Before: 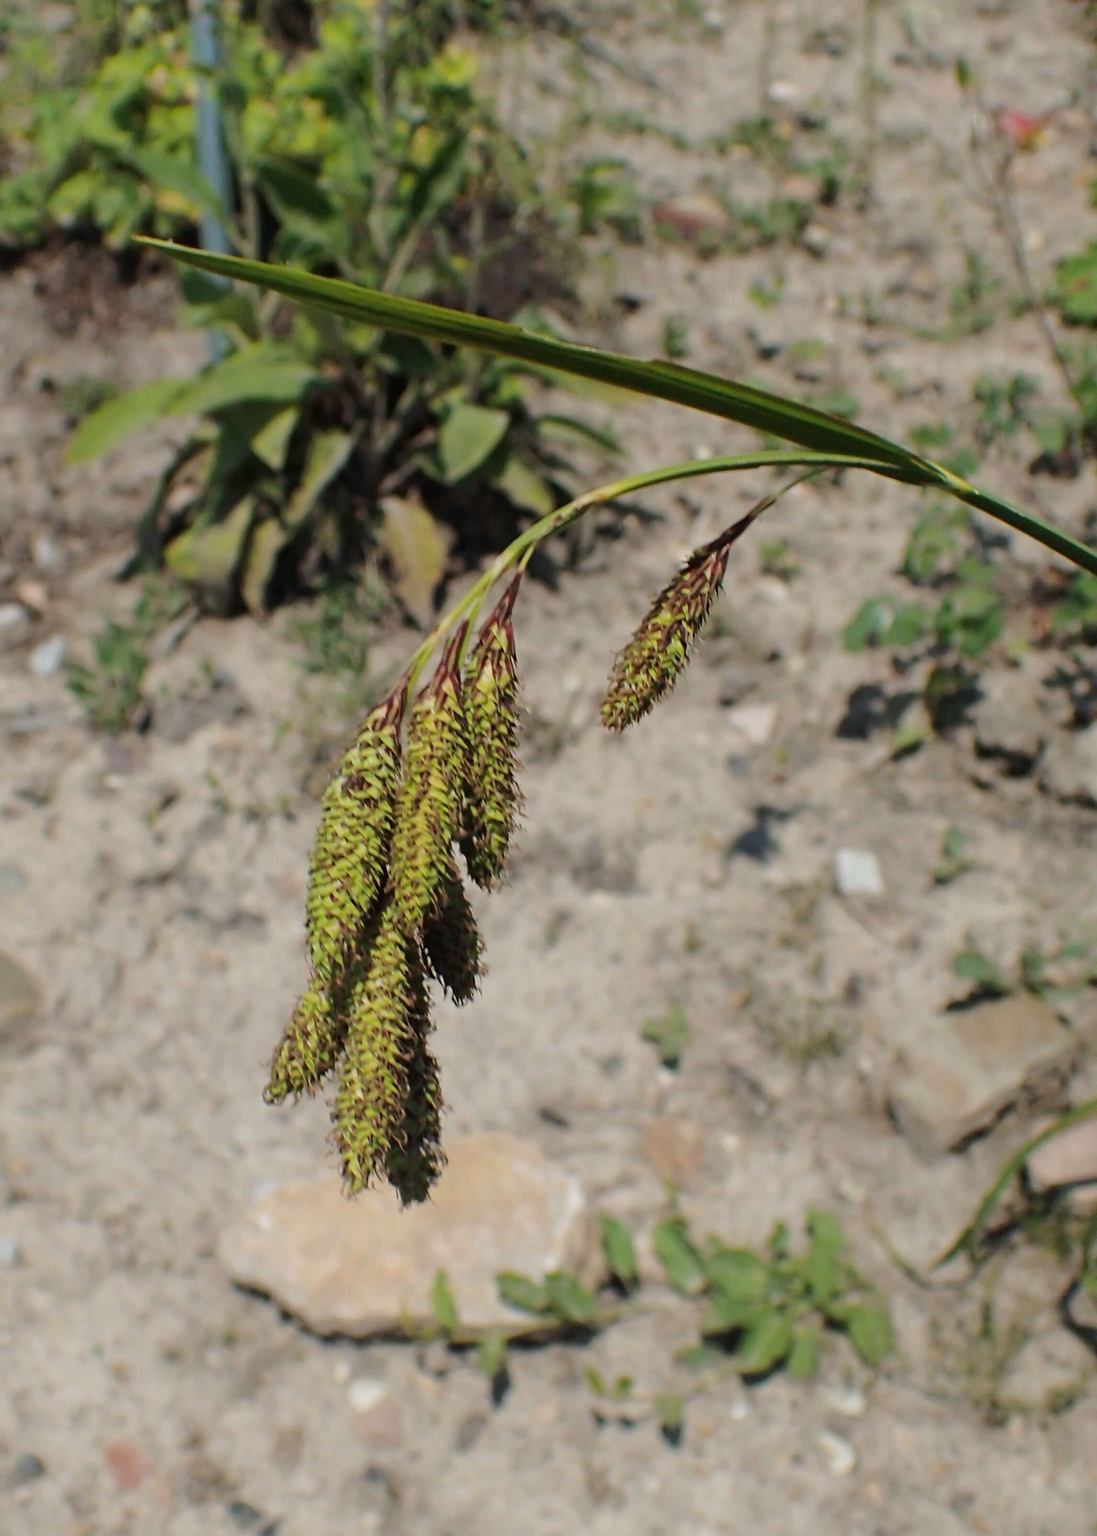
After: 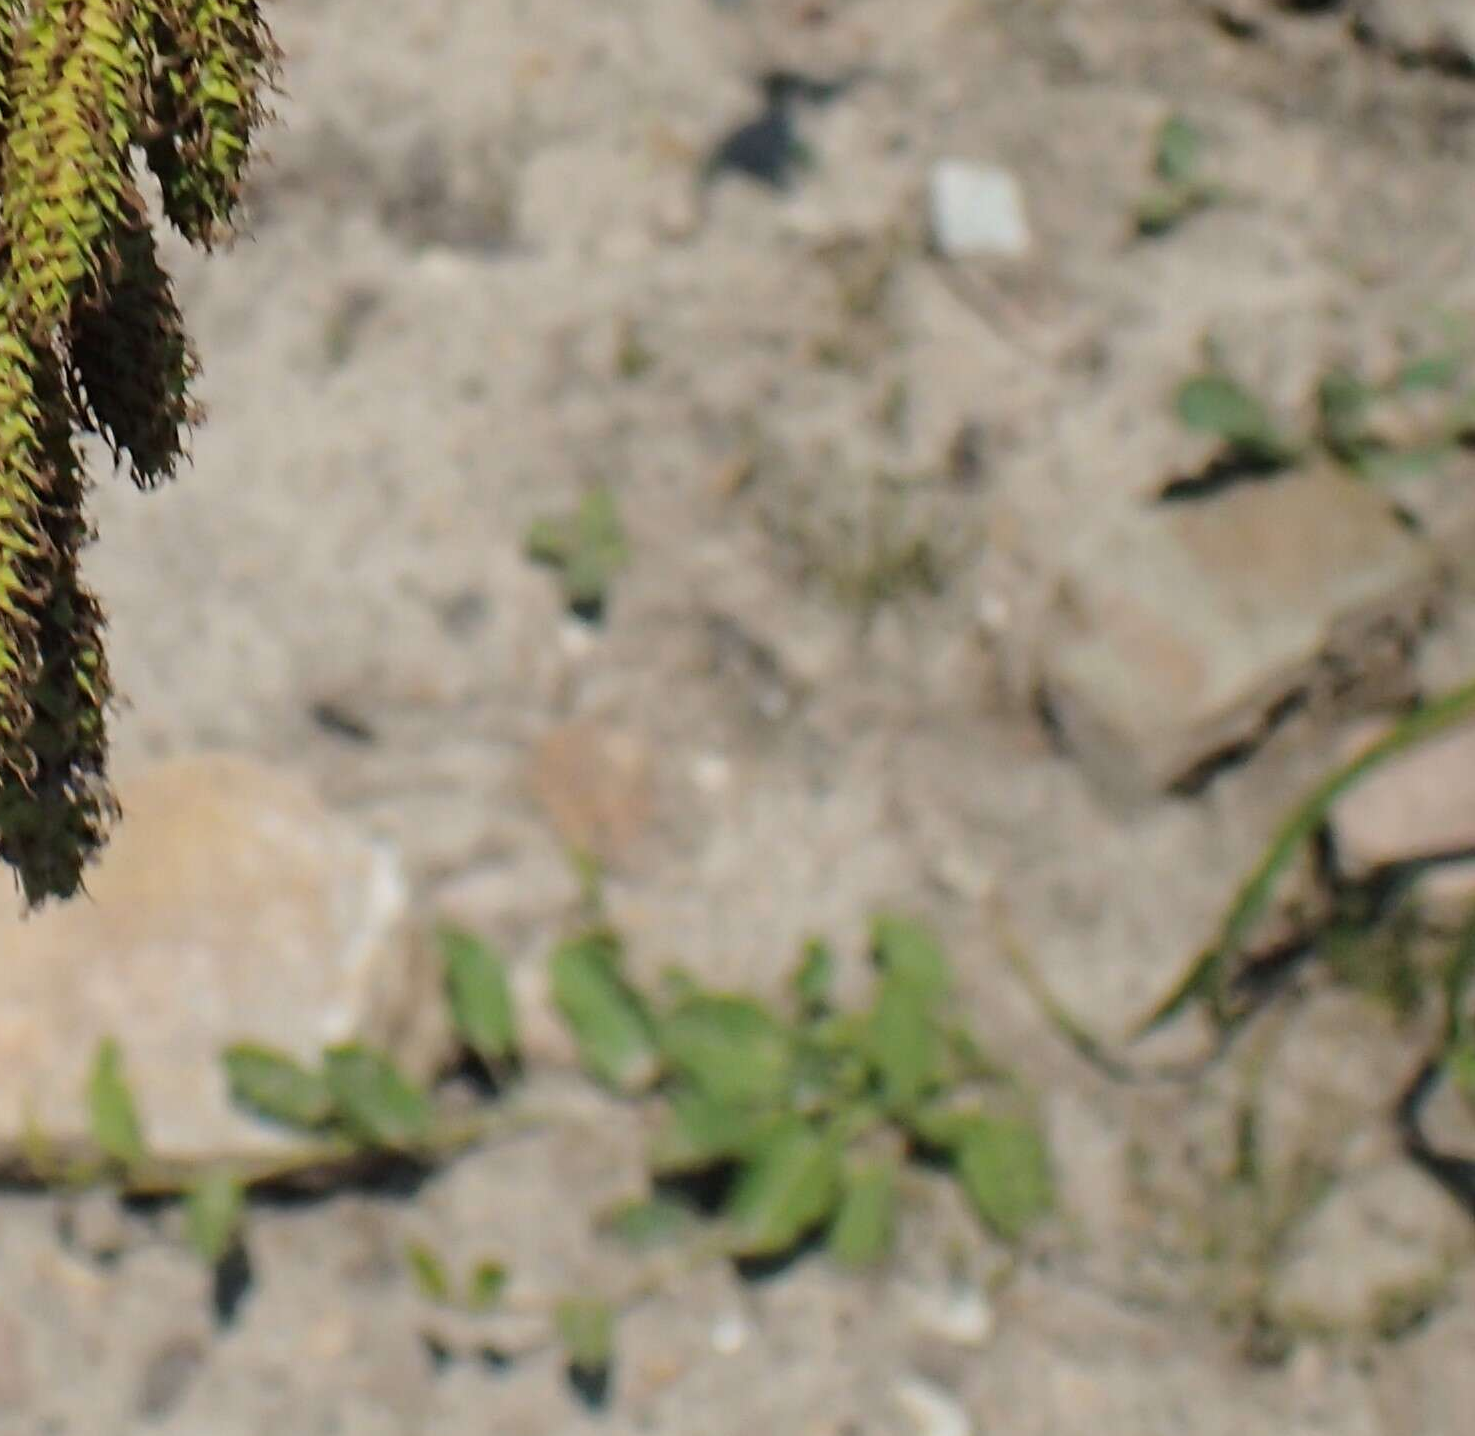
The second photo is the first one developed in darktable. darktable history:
crop and rotate: left 35.509%, top 50.238%, bottom 4.934%
tone equalizer: -8 EV -0.55 EV
